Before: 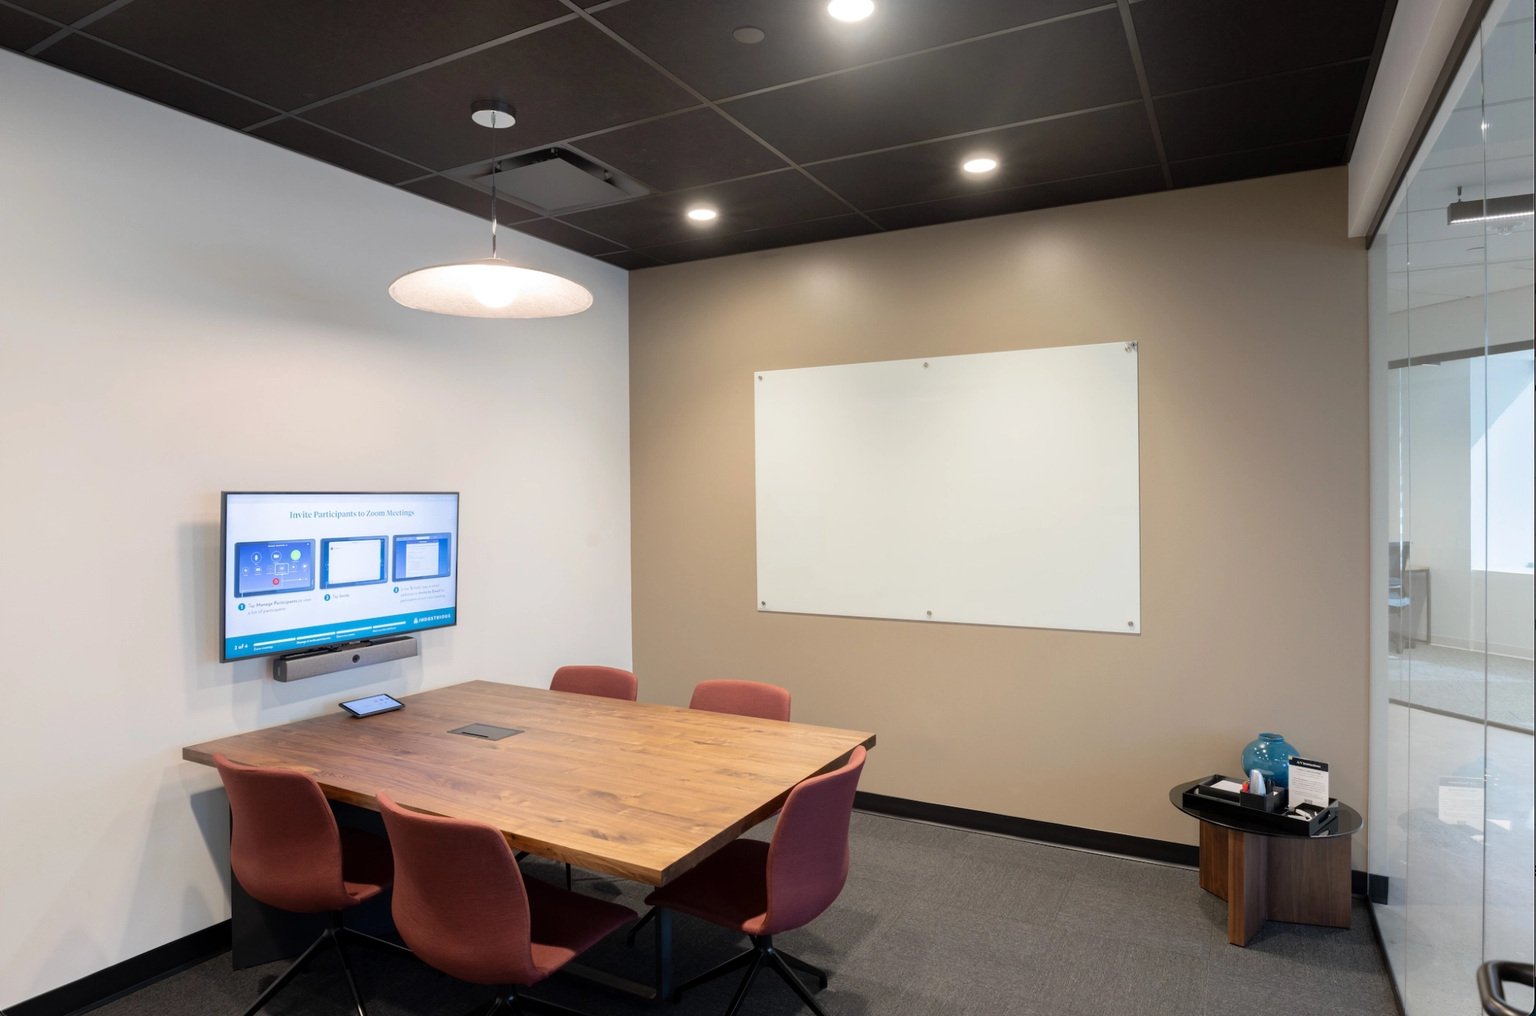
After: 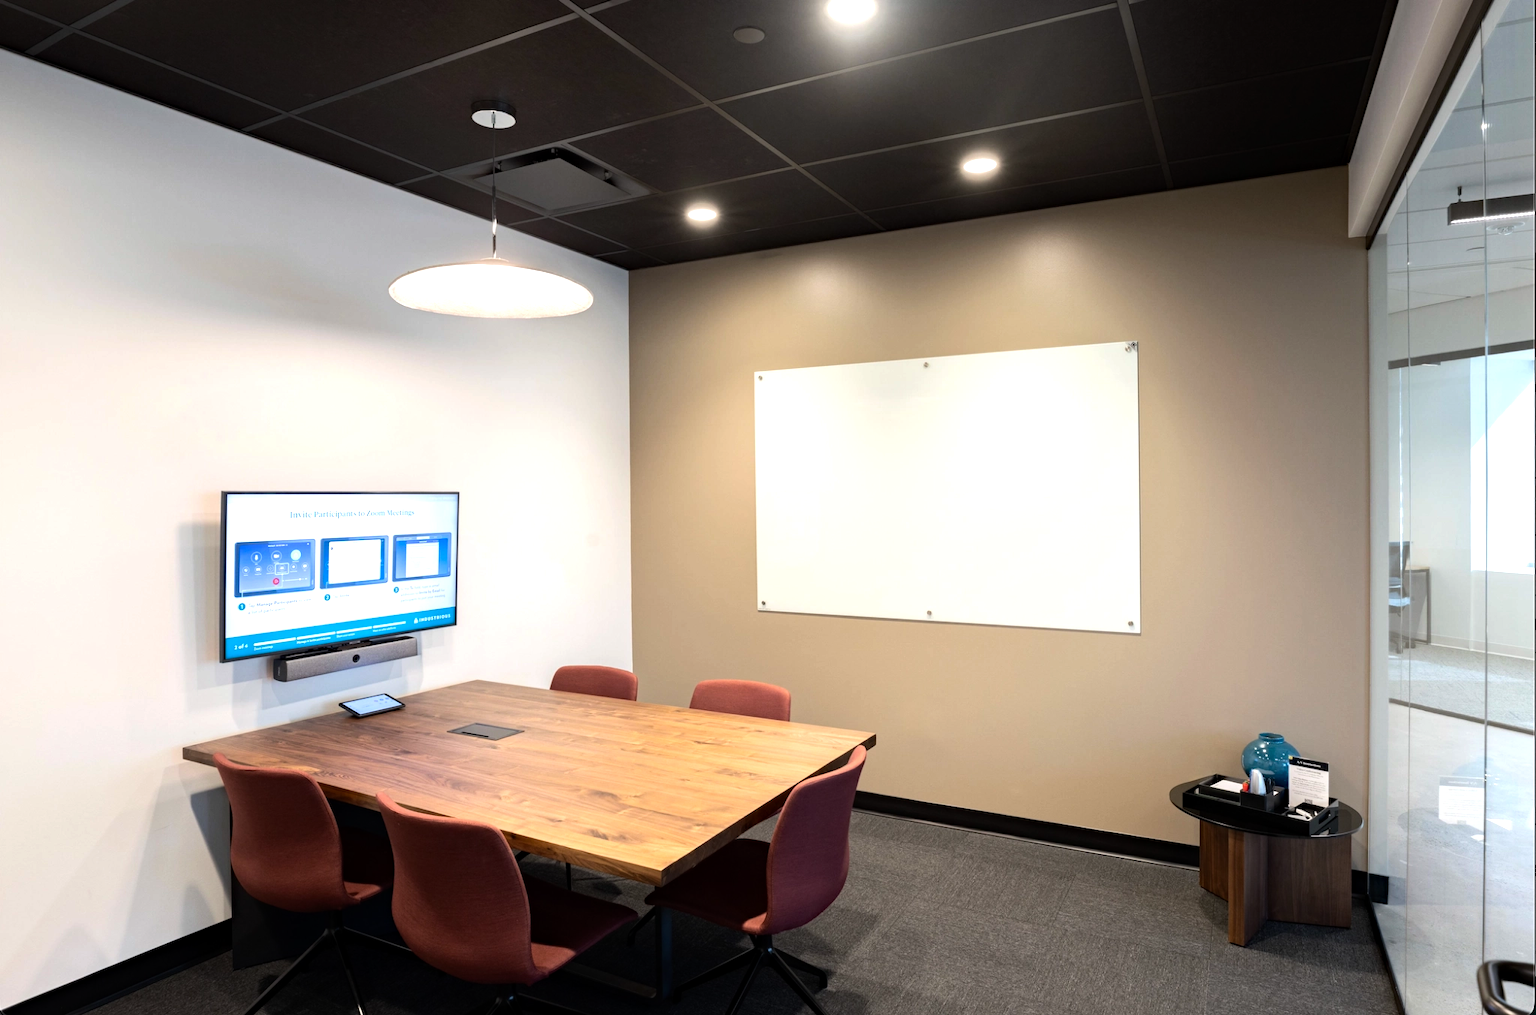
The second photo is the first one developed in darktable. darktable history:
tone equalizer: -8 EV -0.777 EV, -7 EV -0.736 EV, -6 EV -0.62 EV, -5 EV -0.407 EV, -3 EV 0.371 EV, -2 EV 0.6 EV, -1 EV 0.674 EV, +0 EV 0.775 EV, edges refinement/feathering 500, mask exposure compensation -1.57 EV, preserve details no
haze removal: compatibility mode true, adaptive false
